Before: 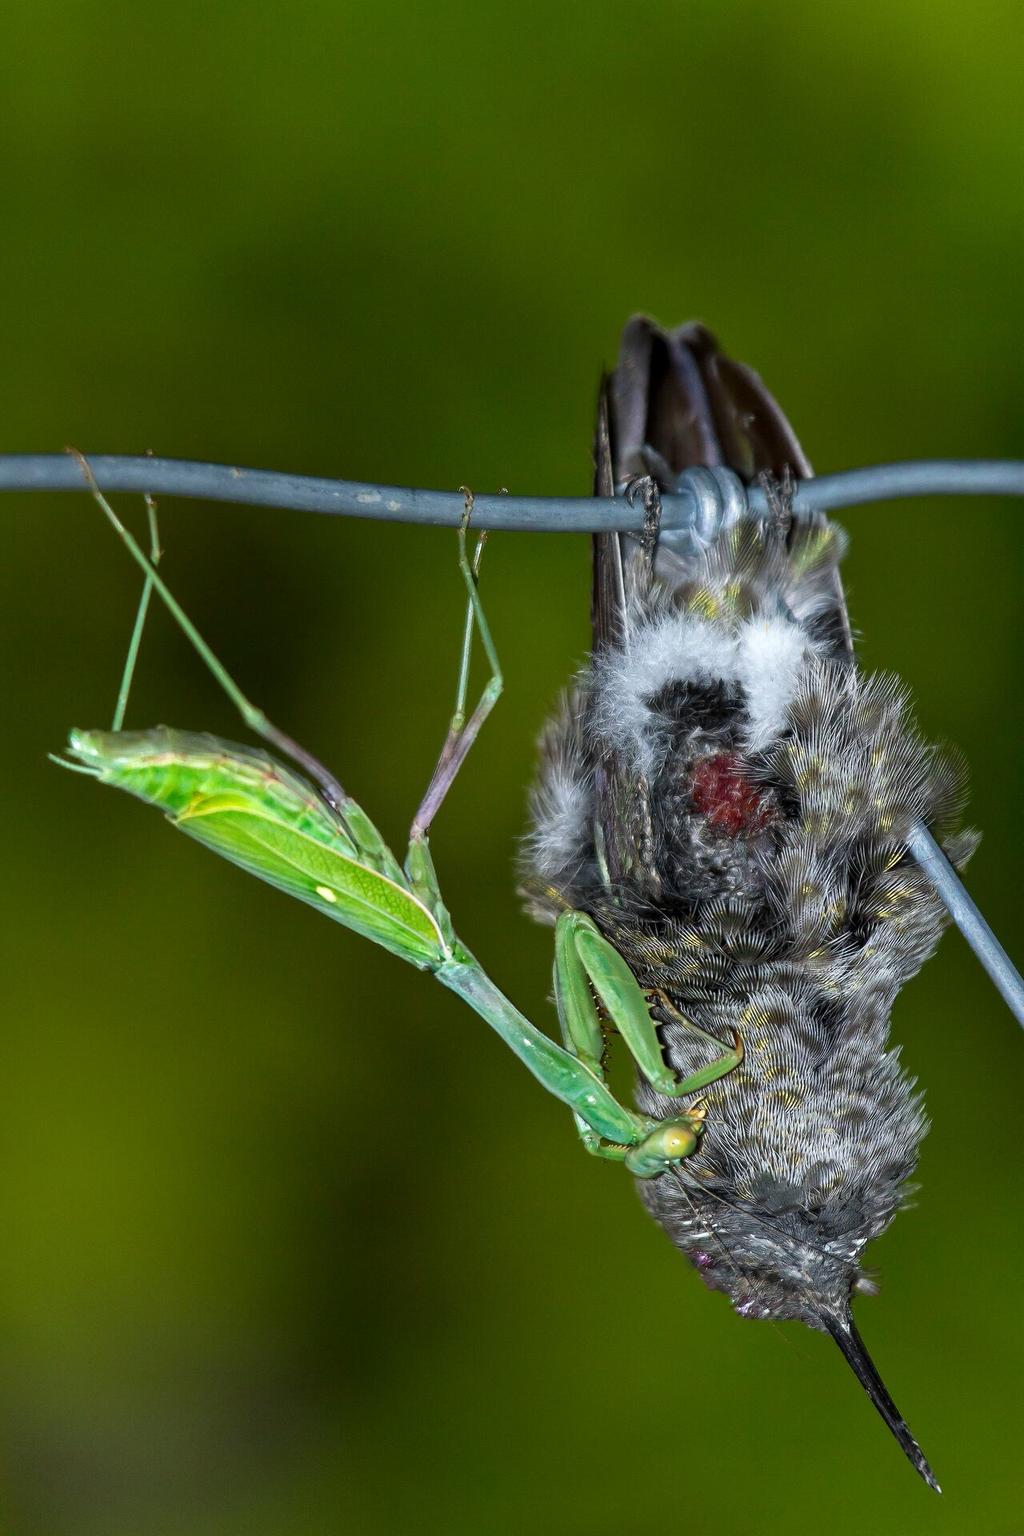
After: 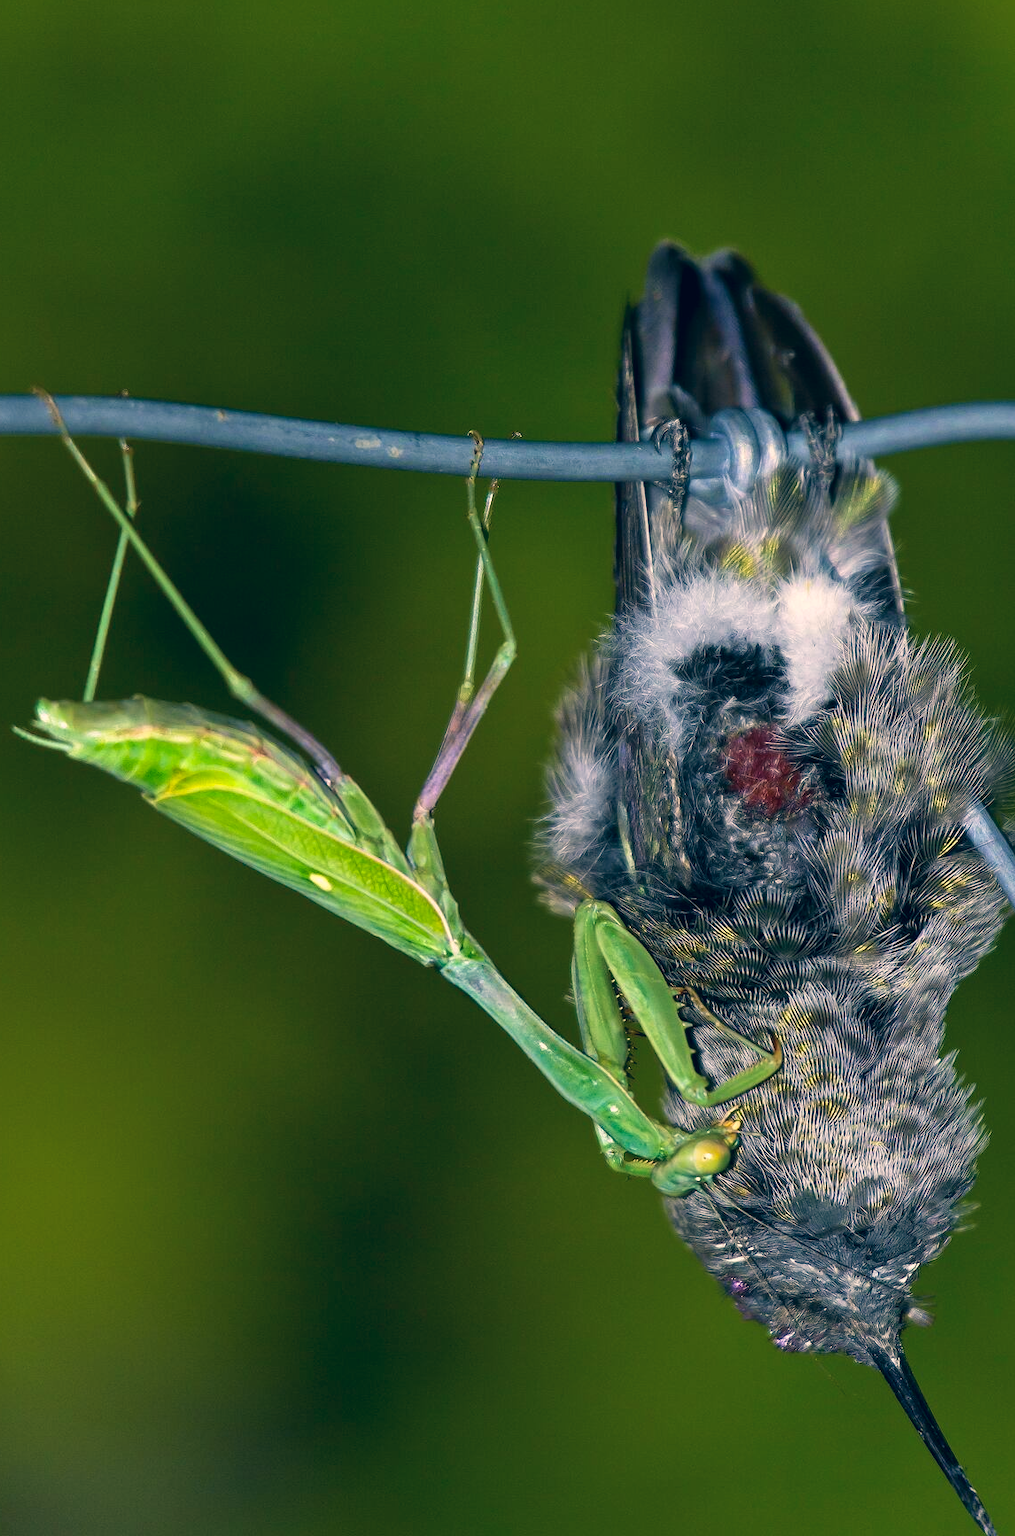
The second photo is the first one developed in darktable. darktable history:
color correction: highlights a* 10.37, highlights b* 14.38, shadows a* -10.27, shadows b* -15.09
velvia: on, module defaults
crop: left 3.639%, top 6.381%, right 6.764%, bottom 3.265%
